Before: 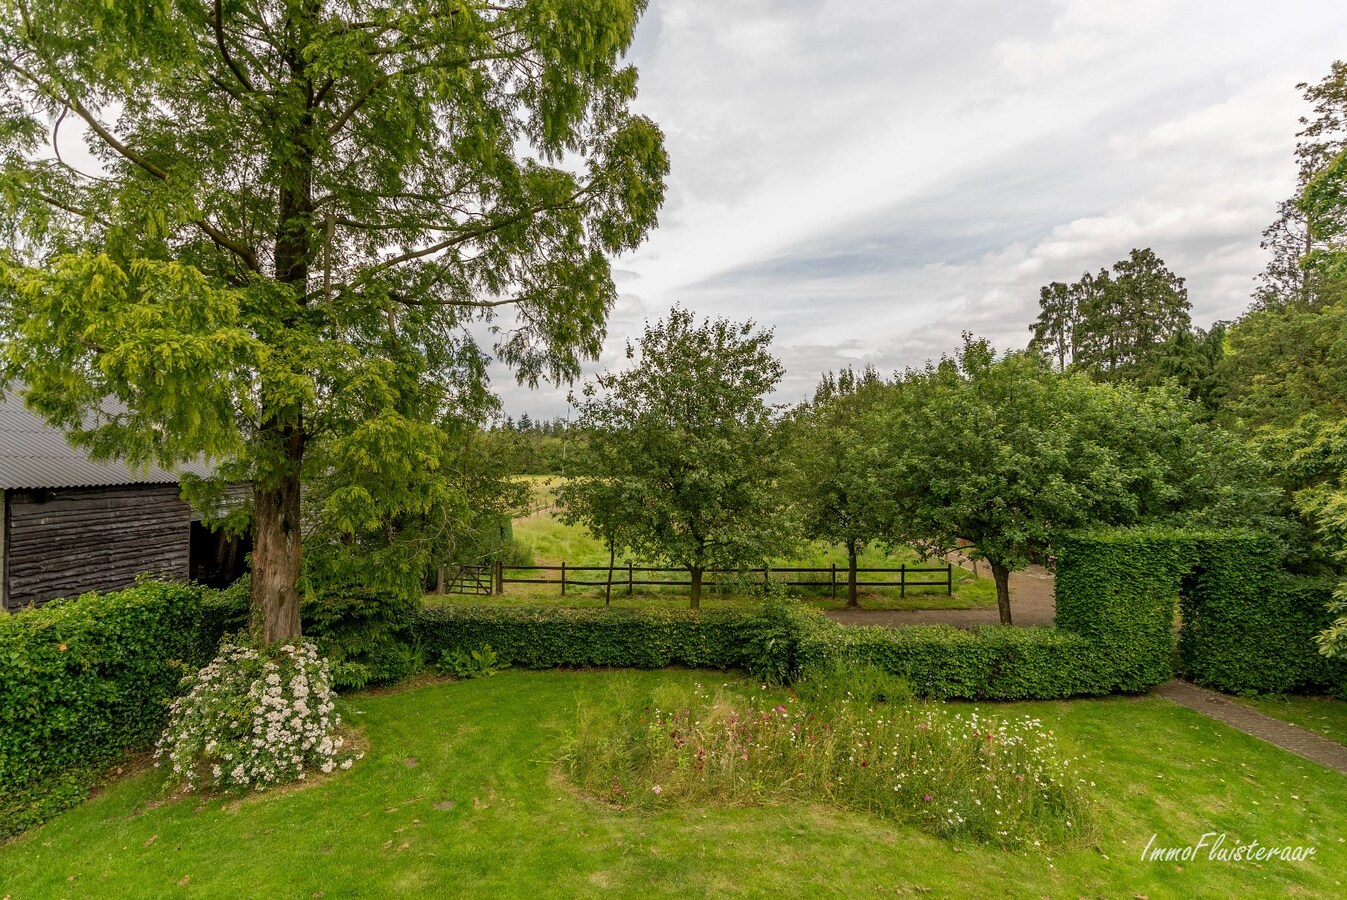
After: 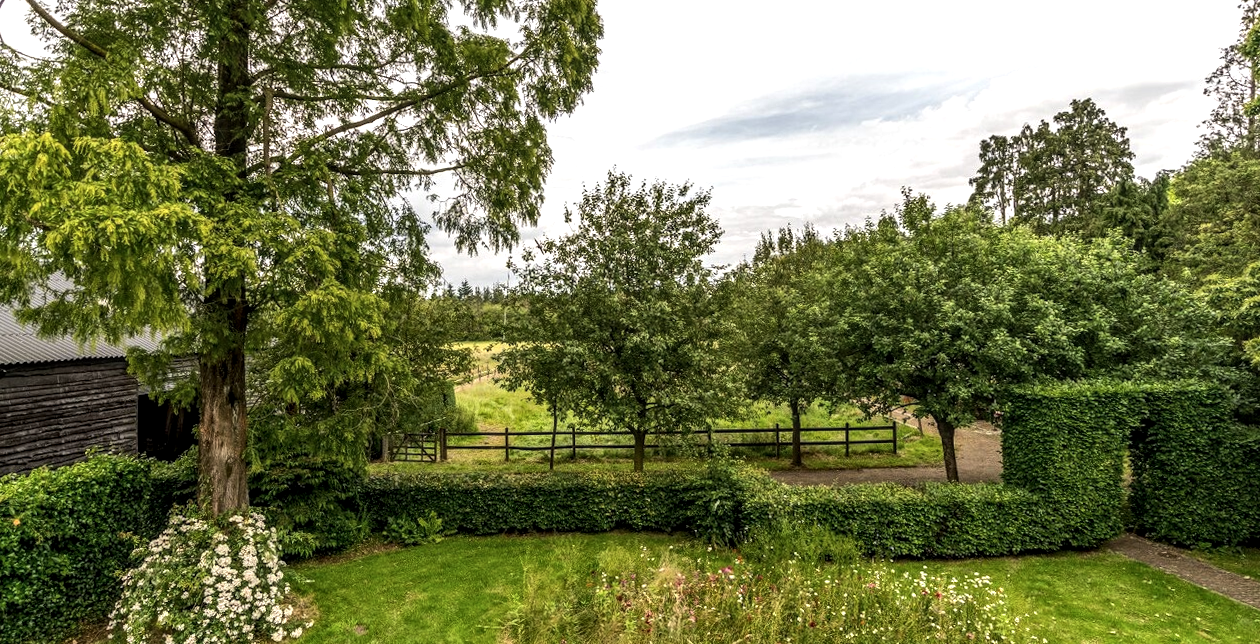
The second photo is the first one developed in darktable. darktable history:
tone equalizer: -8 EV -0.75 EV, -7 EV -0.7 EV, -6 EV -0.6 EV, -5 EV -0.4 EV, -3 EV 0.4 EV, -2 EV 0.6 EV, -1 EV 0.7 EV, +0 EV 0.75 EV, edges refinement/feathering 500, mask exposure compensation -1.57 EV, preserve details no
contrast brightness saturation: contrast 0.01, saturation -0.05
crop and rotate: left 2.991%, top 13.302%, right 1.981%, bottom 12.636%
local contrast: on, module defaults
rotate and perspective: rotation -1.32°, lens shift (horizontal) -0.031, crop left 0.015, crop right 0.985, crop top 0.047, crop bottom 0.982
exposure: compensate highlight preservation false
